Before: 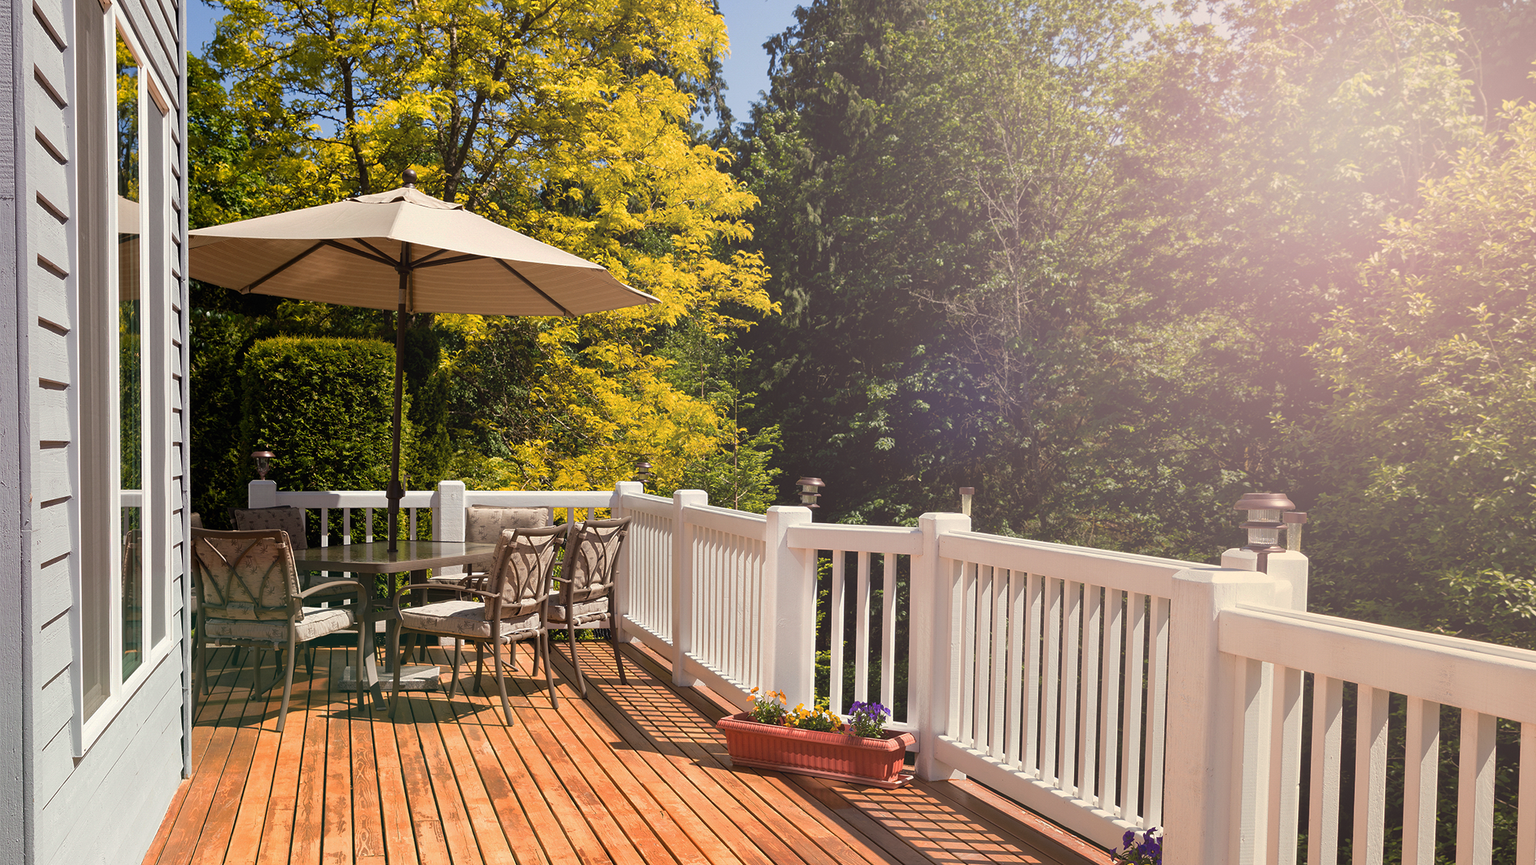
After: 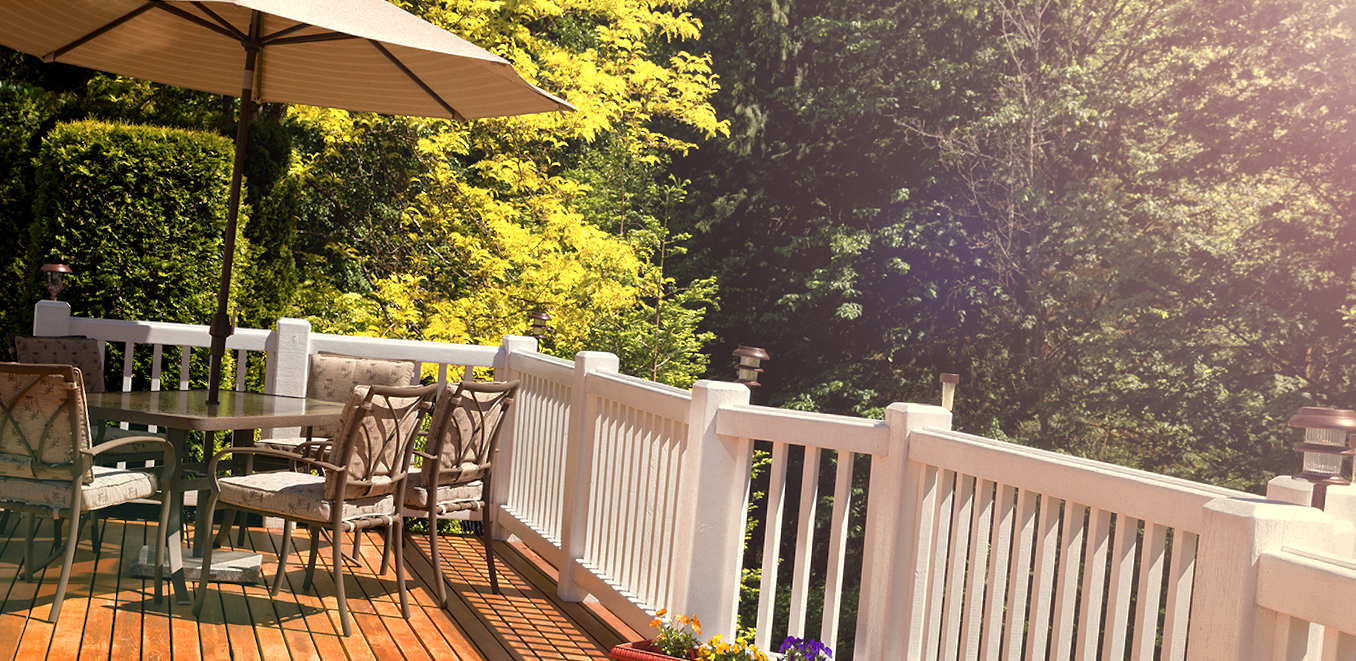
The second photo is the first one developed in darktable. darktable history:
crop and rotate: angle -4.06°, left 9.869%, top 20.969%, right 12.412%, bottom 11.762%
local contrast: mode bilateral grid, contrast 19, coarseness 50, detail 119%, midtone range 0.2
color zones: curves: ch0 [(0.004, 0.305) (0.261, 0.623) (0.389, 0.399) (0.708, 0.571) (0.947, 0.34)]; ch1 [(0.025, 0.645) (0.229, 0.584) (0.326, 0.551) (0.484, 0.262) (0.757, 0.643)]
